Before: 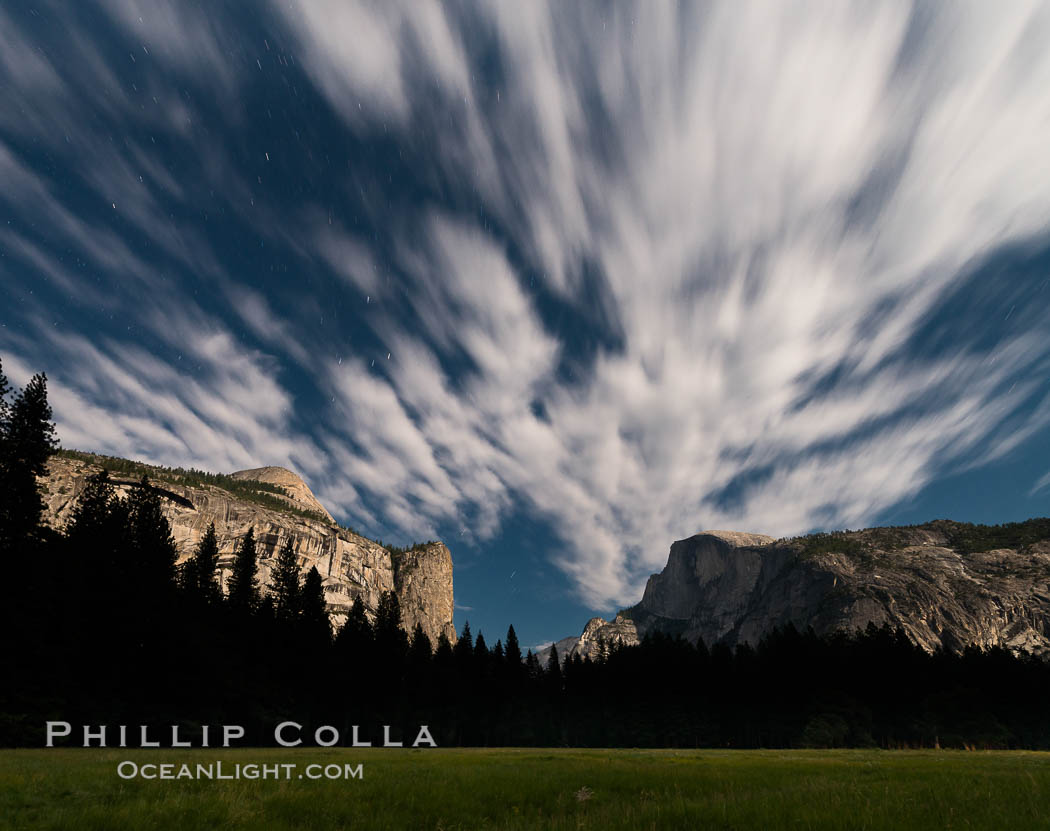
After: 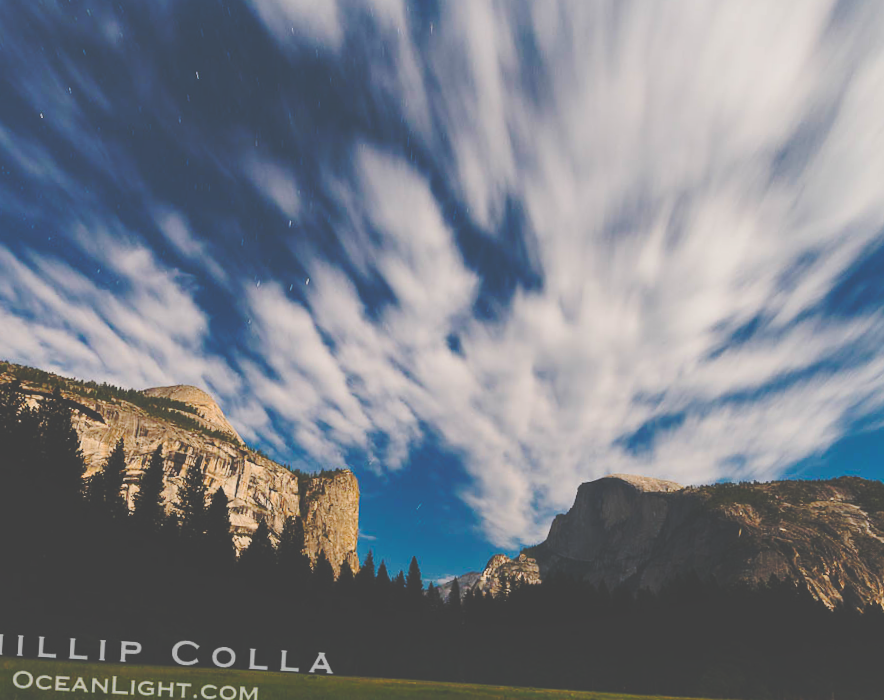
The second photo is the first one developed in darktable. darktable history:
shadows and highlights: radius 125.46, shadows 30.51, highlights -30.51, low approximation 0.01, soften with gaussian
base curve: curves: ch0 [(0, 0.024) (0.055, 0.065) (0.121, 0.166) (0.236, 0.319) (0.693, 0.726) (1, 1)], preserve colors none
contrast brightness saturation: contrast -0.19, saturation 0.19
tone curve: curves: ch0 [(0, 0) (0.003, 0.003) (0.011, 0.012) (0.025, 0.027) (0.044, 0.048) (0.069, 0.075) (0.1, 0.108) (0.136, 0.147) (0.177, 0.192) (0.224, 0.243) (0.277, 0.3) (0.335, 0.363) (0.399, 0.433) (0.468, 0.508) (0.543, 0.589) (0.623, 0.676) (0.709, 0.769) (0.801, 0.868) (0.898, 0.949) (1, 1)], preserve colors none
crop and rotate: angle -3.27°, left 5.211%, top 5.211%, right 4.607%, bottom 4.607%
